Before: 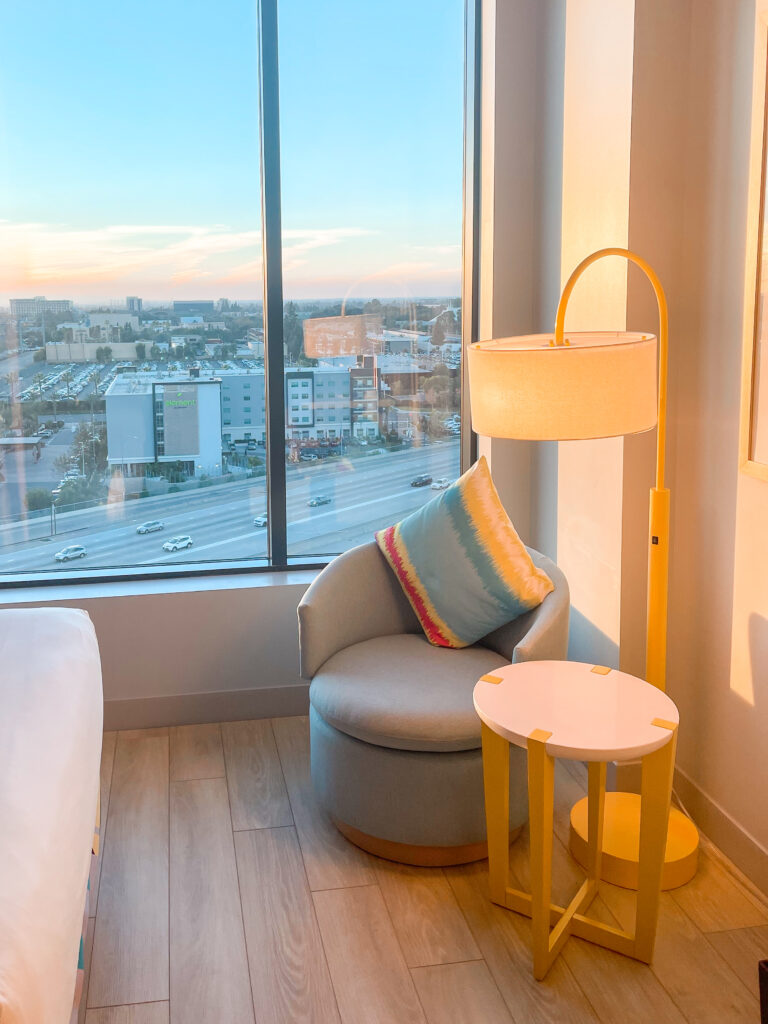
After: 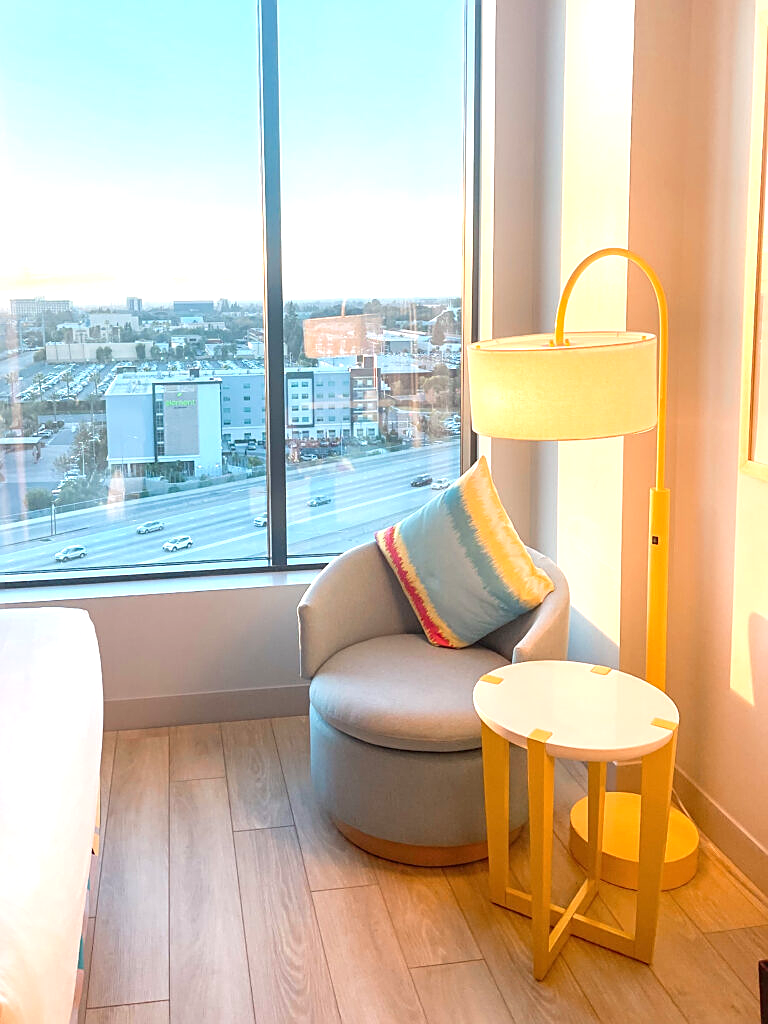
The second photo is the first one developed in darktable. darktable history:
exposure: black level correction 0, exposure 0.696 EV, compensate highlight preservation false
sharpen: on, module defaults
